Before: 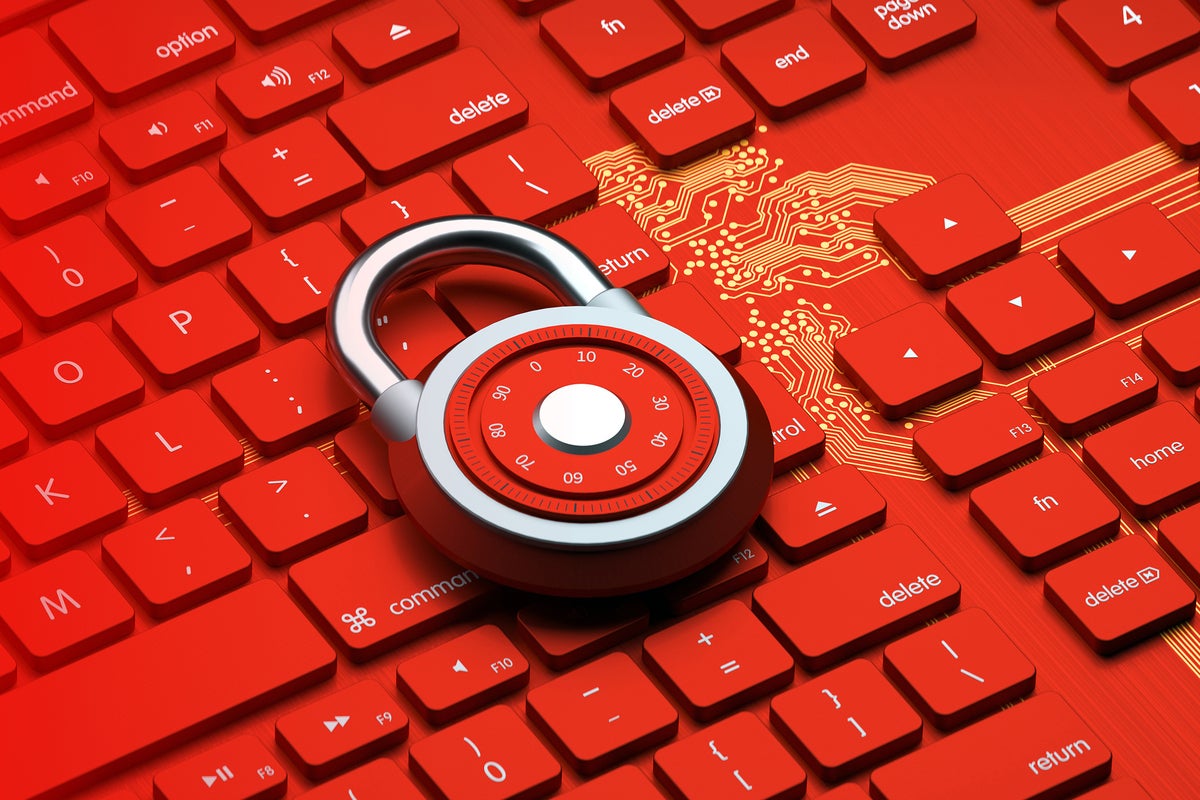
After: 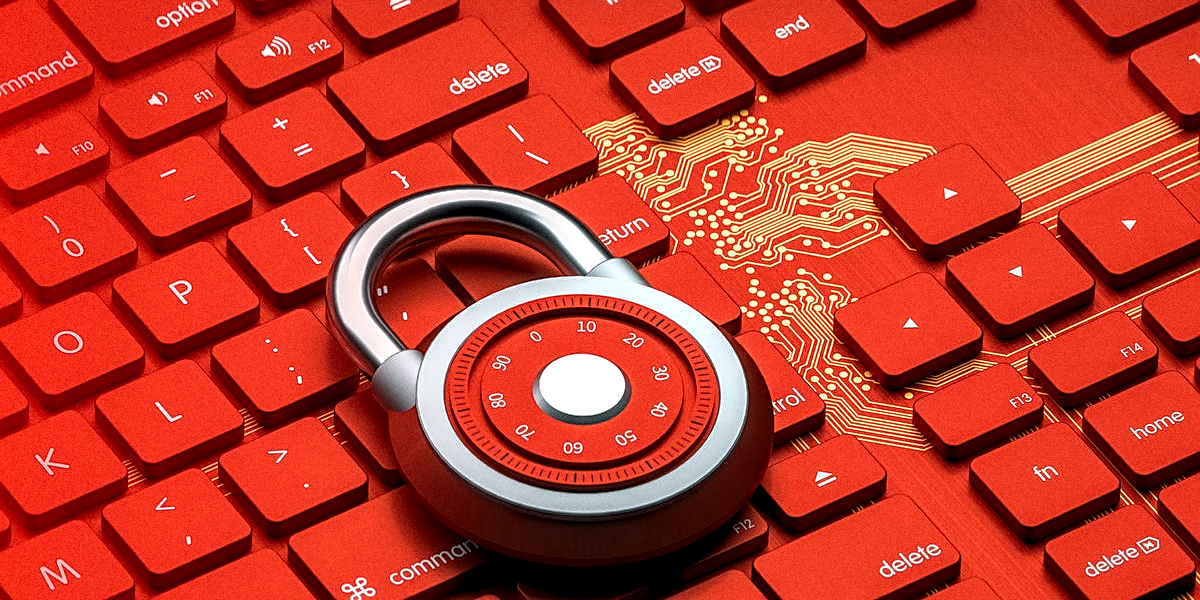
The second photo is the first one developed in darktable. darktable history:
sharpen: on, module defaults
crop: top 3.857%, bottom 21.132%
local contrast: highlights 0%, shadows 0%, detail 182%
grain: coarseness 0.47 ISO
